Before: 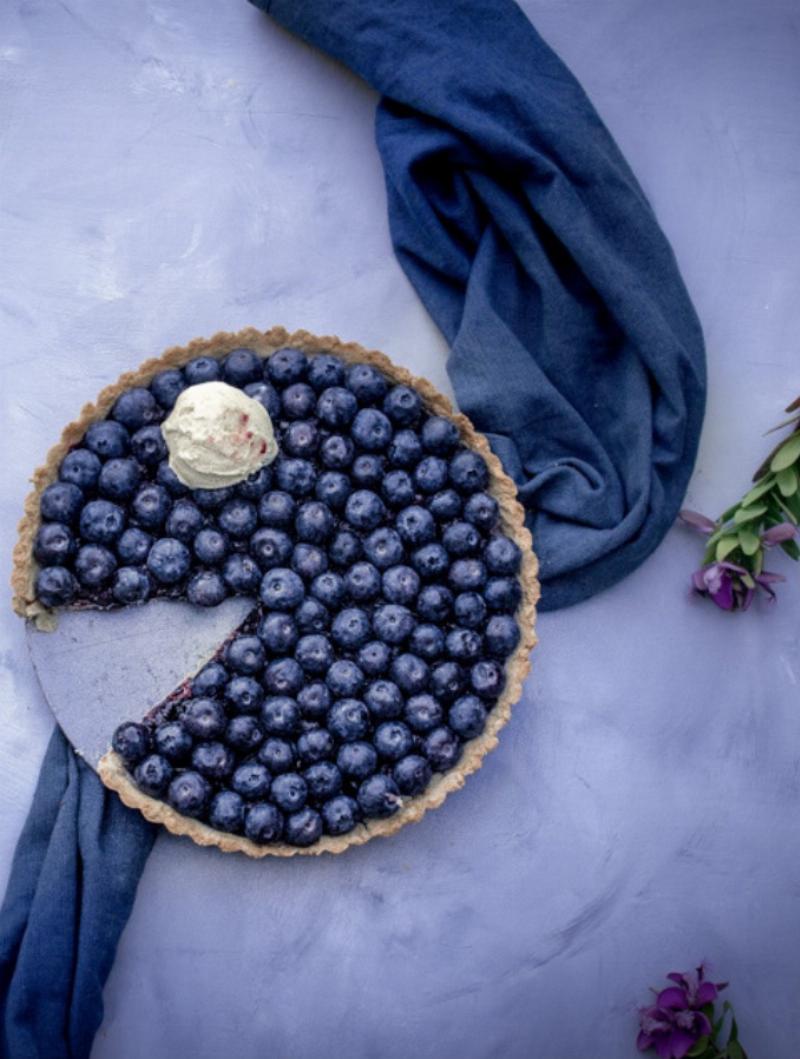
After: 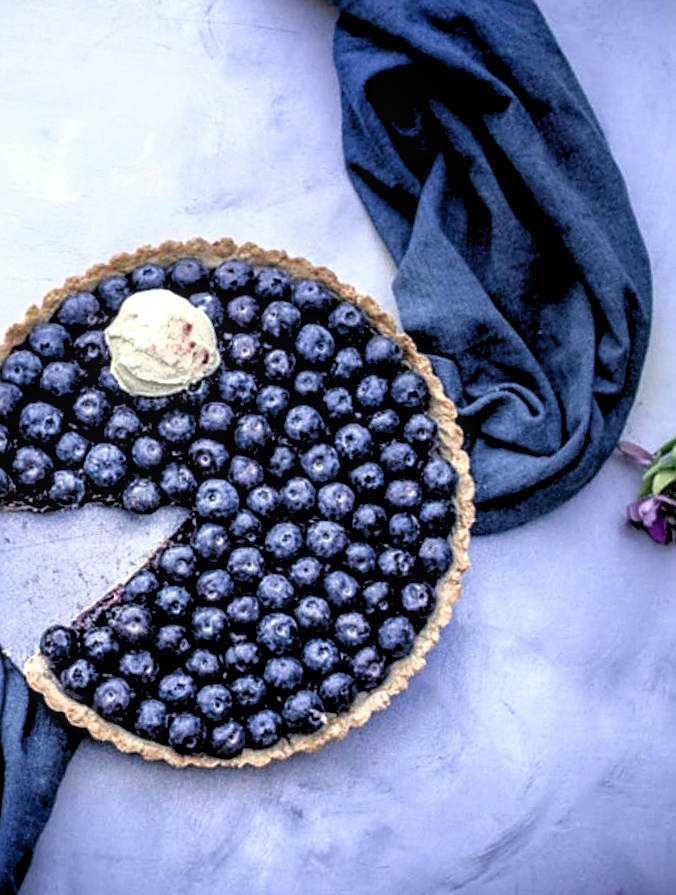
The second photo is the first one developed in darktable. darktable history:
crop and rotate: angle -2.87°, left 5.099%, top 5.17%, right 4.785%, bottom 4.741%
sharpen: on, module defaults
local contrast: on, module defaults
exposure: exposure 0.703 EV, compensate highlight preservation false
base curve: curves: ch0 [(0.017, 0) (0.425, 0.441) (0.844, 0.933) (1, 1)]
